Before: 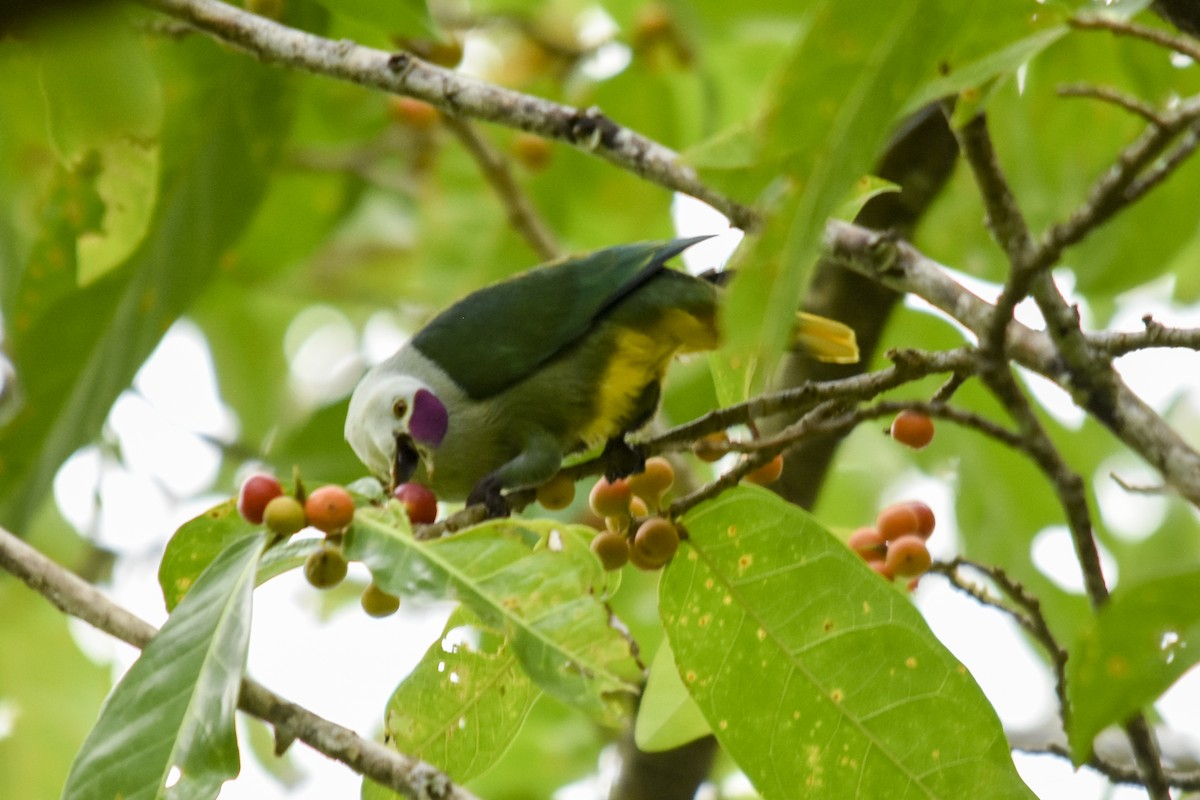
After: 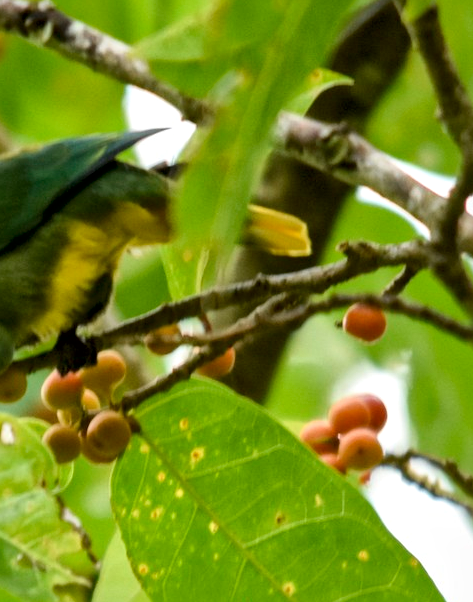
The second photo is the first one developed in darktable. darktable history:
crop: left 45.721%, top 13.393%, right 14.118%, bottom 10.01%
local contrast: mode bilateral grid, contrast 20, coarseness 19, detail 163%, midtone range 0.2
